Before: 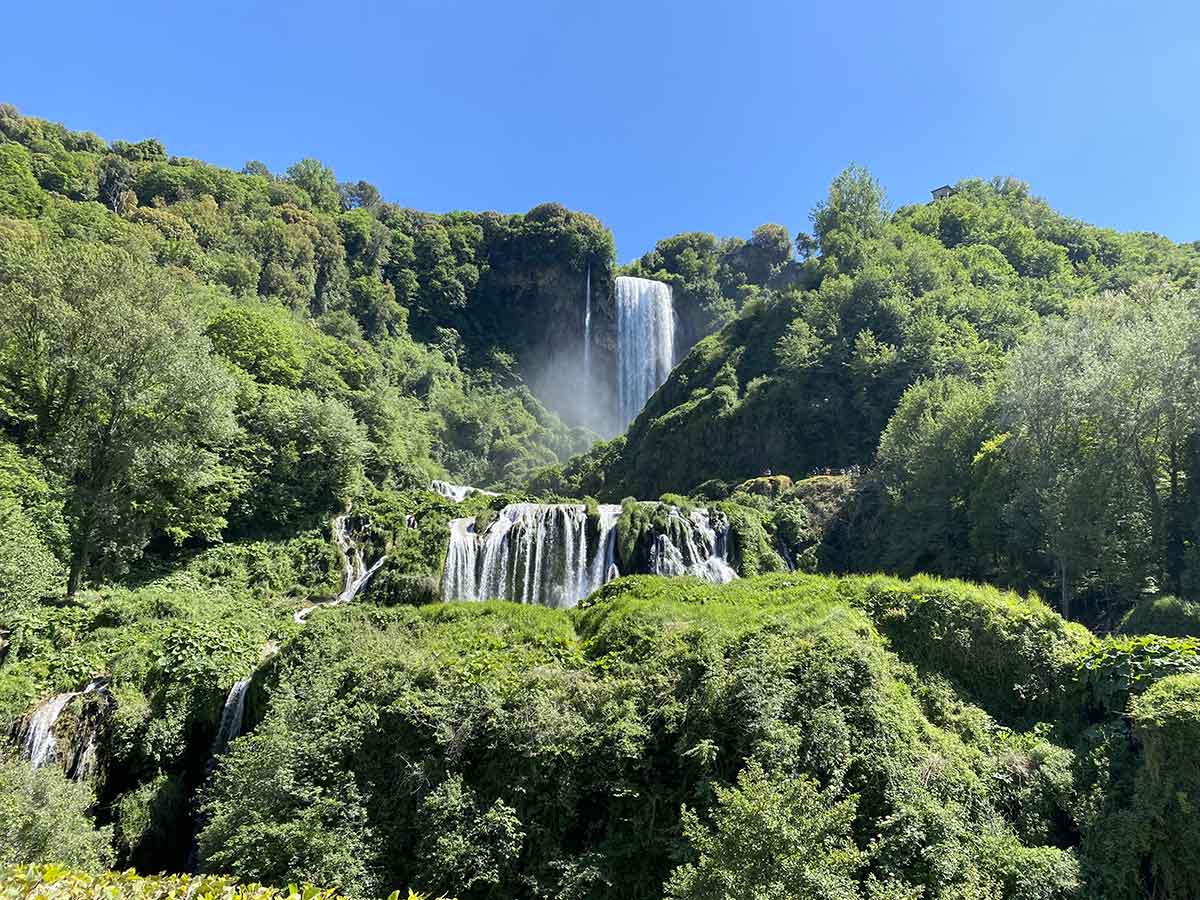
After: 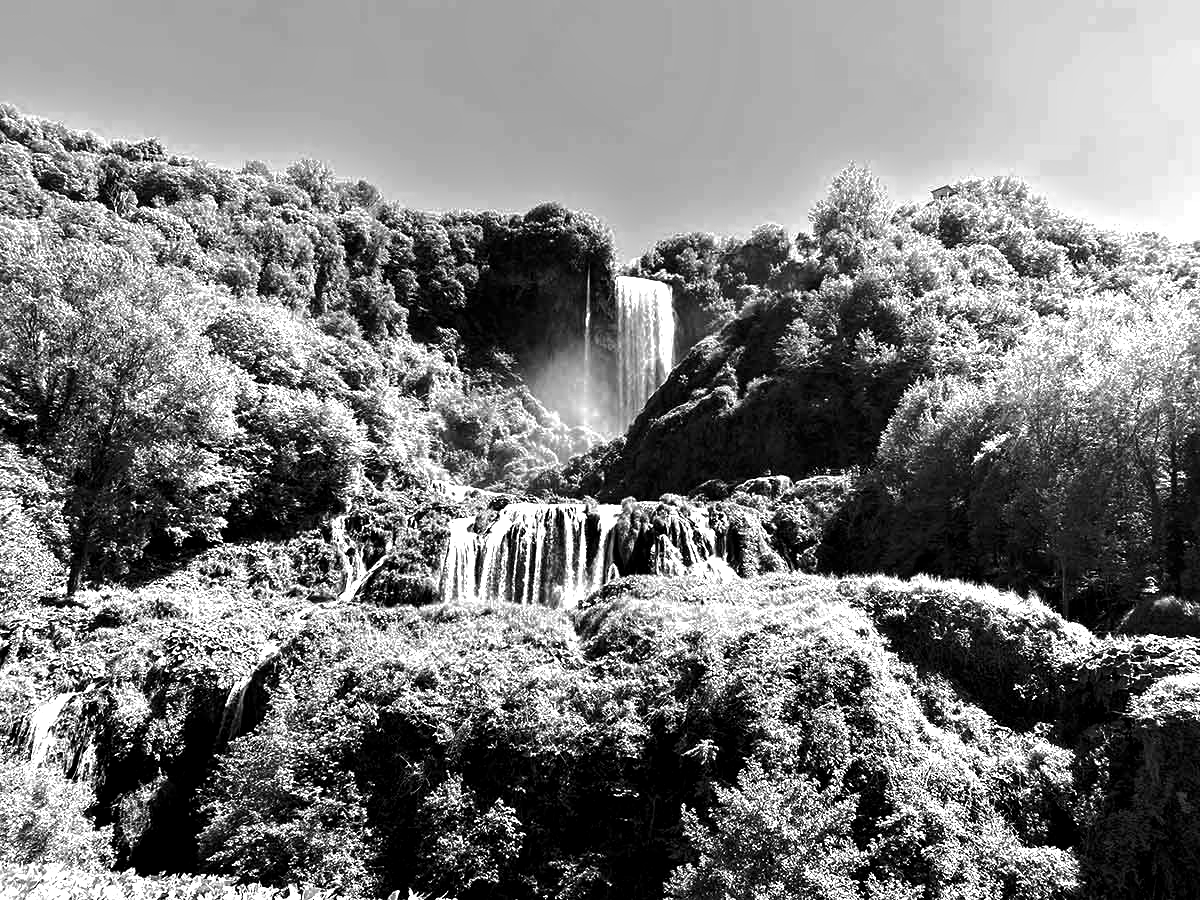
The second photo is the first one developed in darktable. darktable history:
tone equalizer: -8 EV 0.001 EV, -7 EV -0.002 EV, -6 EV 0.002 EV, -5 EV -0.03 EV, -4 EV -0.116 EV, -3 EV -0.169 EV, -2 EV 0.24 EV, -1 EV 0.702 EV, +0 EV 0.493 EV
color balance: lift [0.991, 1, 1, 1], gamma [0.996, 1, 1, 1], input saturation 98.52%, contrast 20.34%, output saturation 103.72%
rgb curve: curves: ch0 [(0, 0) (0.175, 0.154) (0.785, 0.663) (1, 1)]
monochrome: a -71.75, b 75.82
color correction: highlights a* 1.83, highlights b* 34.02, shadows a* -36.68, shadows b* -5.48
